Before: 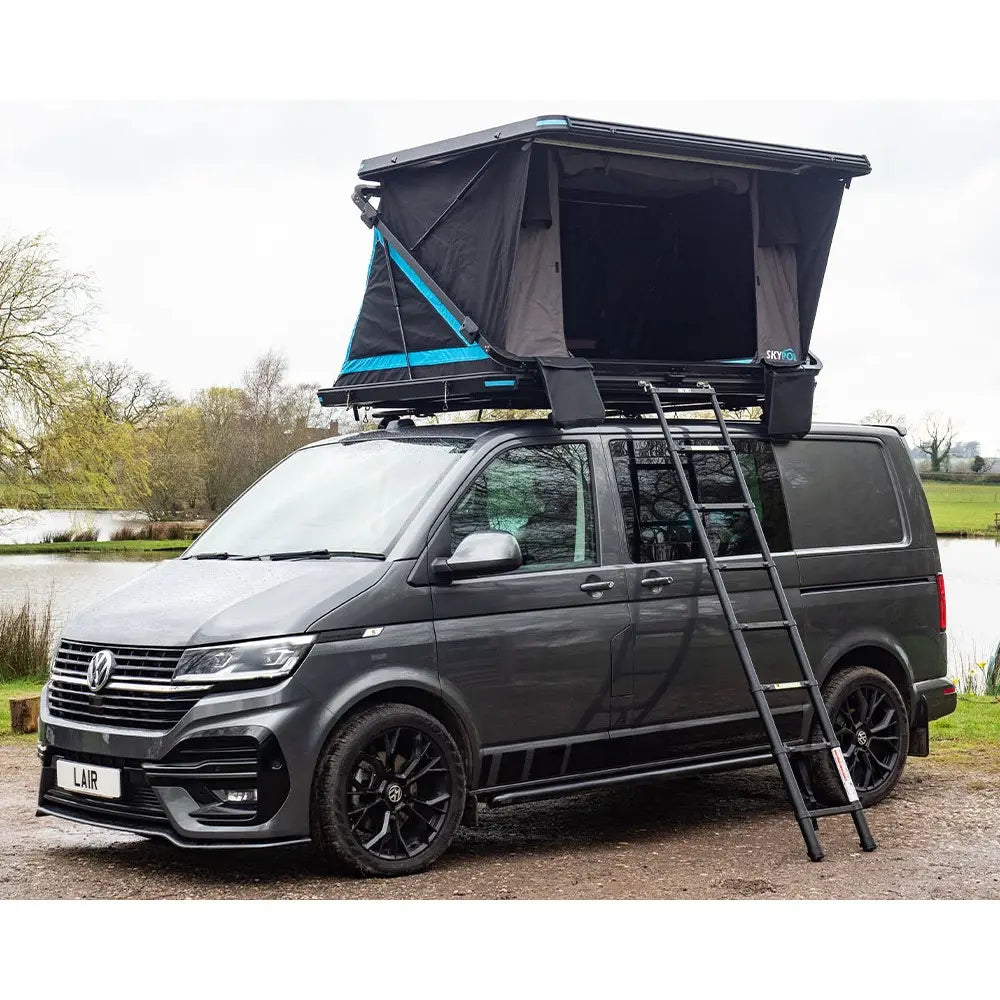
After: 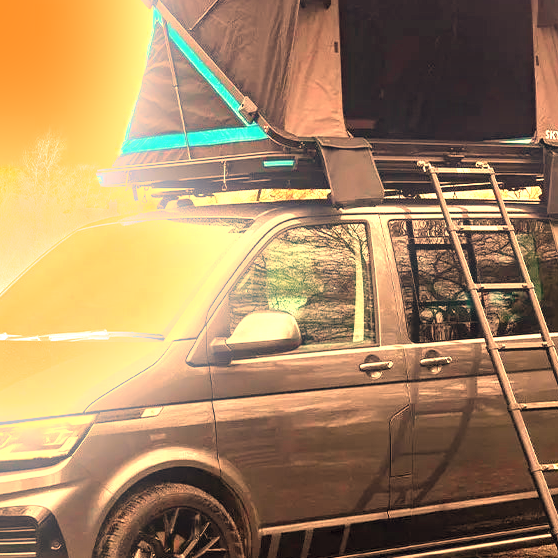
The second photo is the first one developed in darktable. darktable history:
white balance: red 1.467, blue 0.684
exposure: black level correction 0, exposure 1.198 EV, compensate exposure bias true, compensate highlight preservation false
bloom: size 13.65%, threshold 98.39%, strength 4.82%
crop and rotate: left 22.13%, top 22.054%, right 22.026%, bottom 22.102%
